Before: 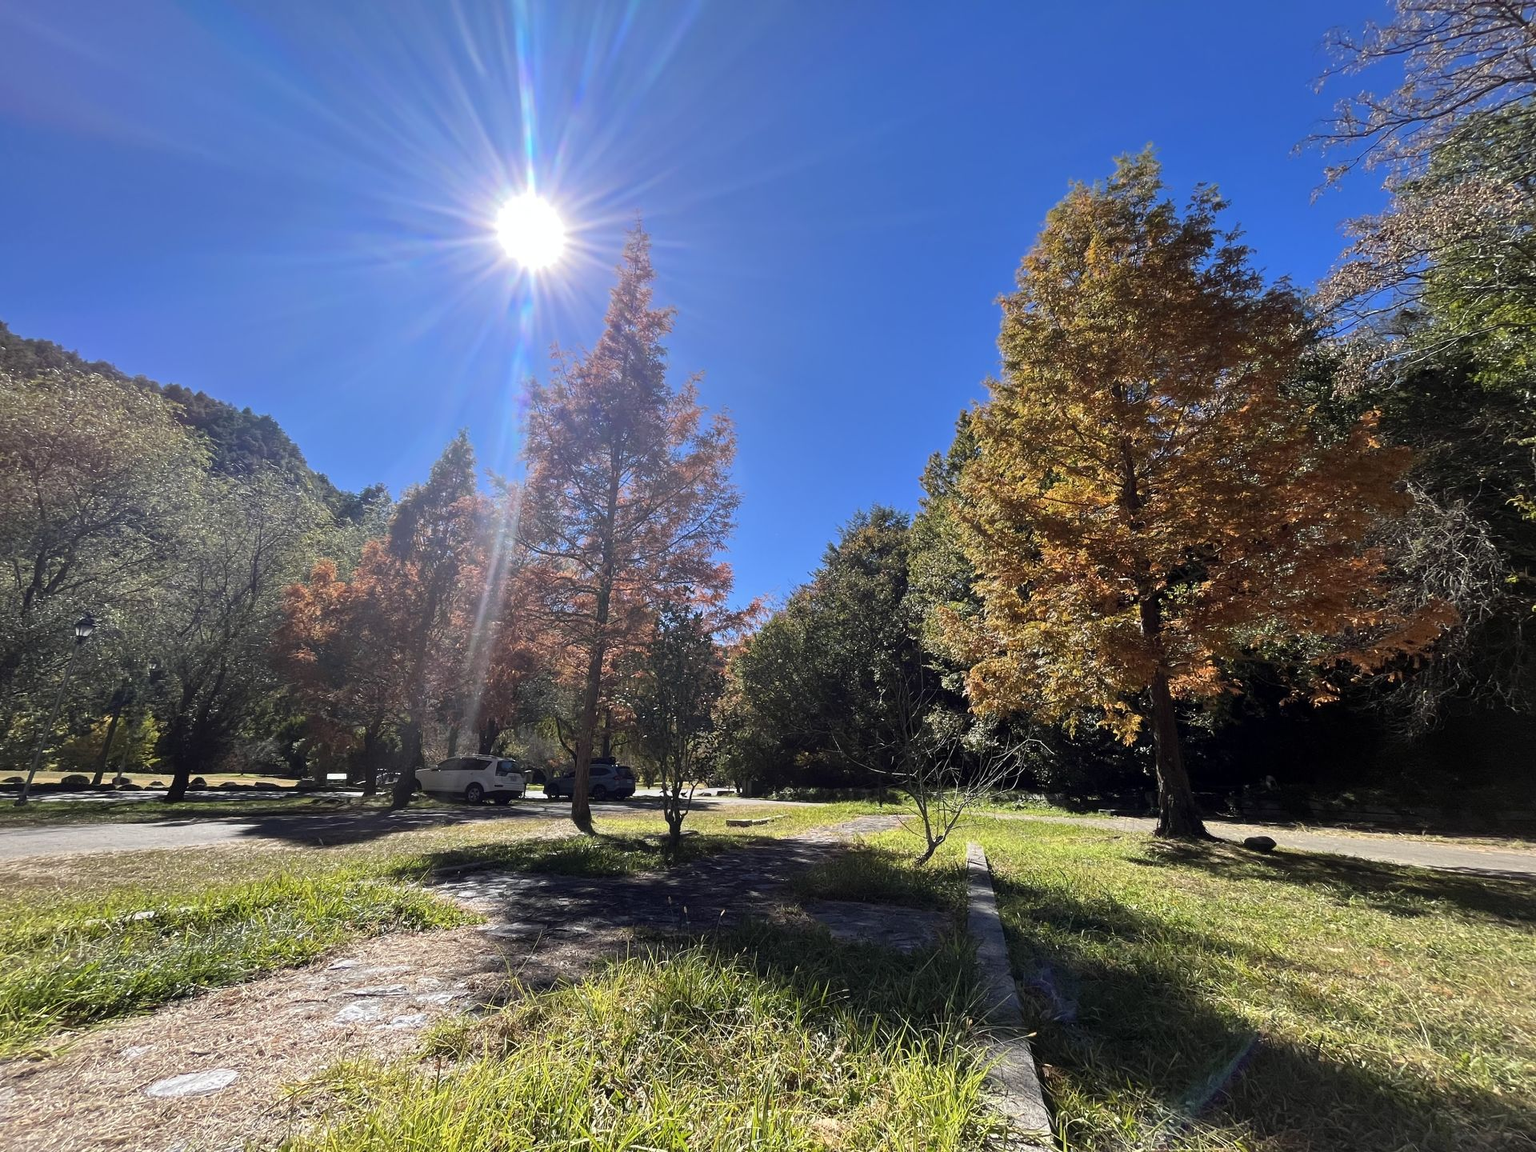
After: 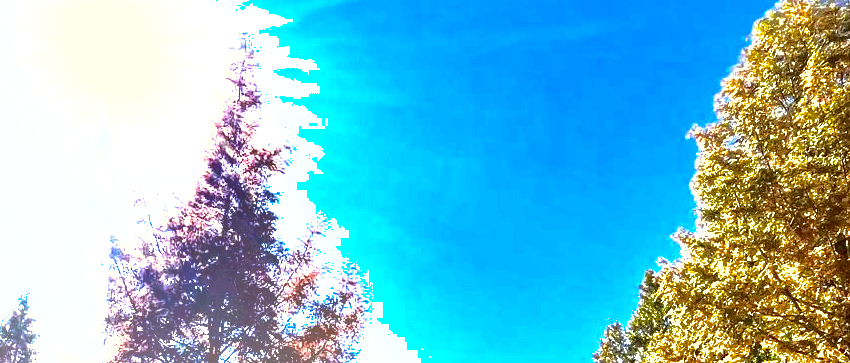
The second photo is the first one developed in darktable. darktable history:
crop: left 28.938%, top 16.82%, right 26.769%, bottom 57.948%
local contrast: highlights 105%, shadows 99%, detail 119%, midtone range 0.2
contrast brightness saturation: contrast 0.187, brightness -0.229, saturation 0.113
exposure: black level correction 0, exposure 1.964 EV, compensate highlight preservation false
color correction: highlights a* -1.5, highlights b* 10.38, shadows a* 0.647, shadows b* 19.02
shadows and highlights: shadows 39.06, highlights -74.59
